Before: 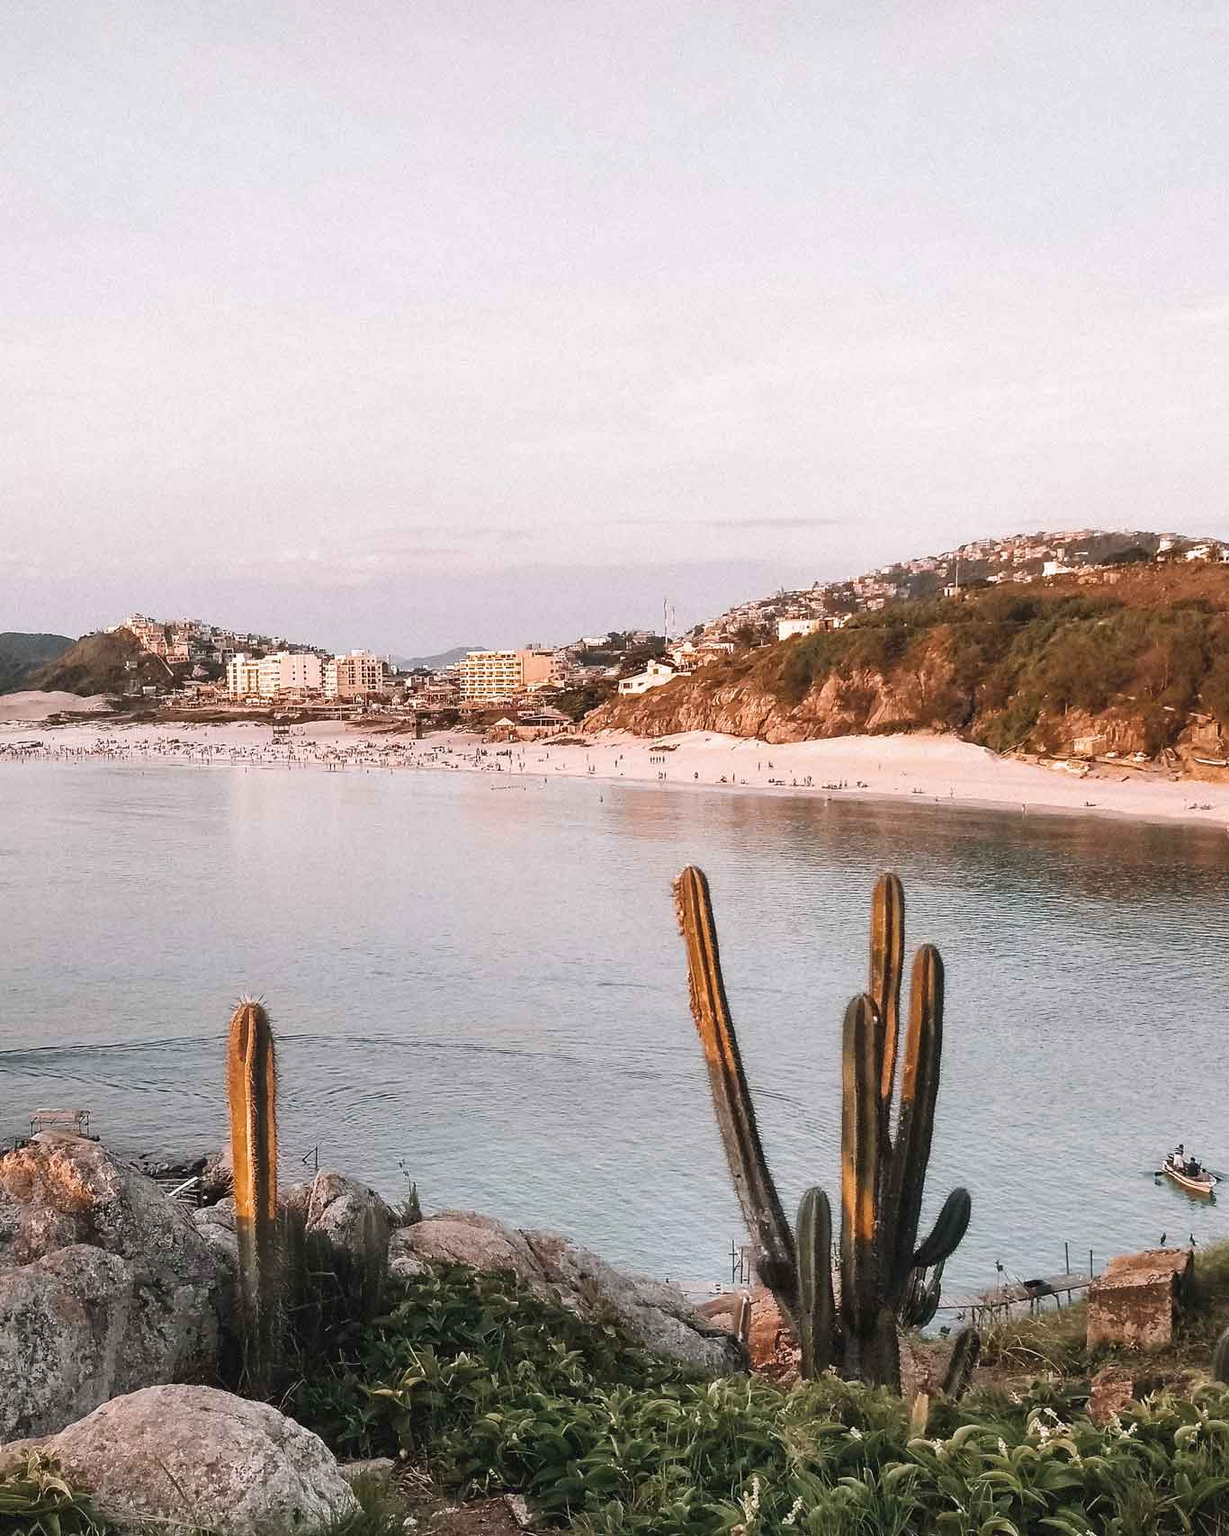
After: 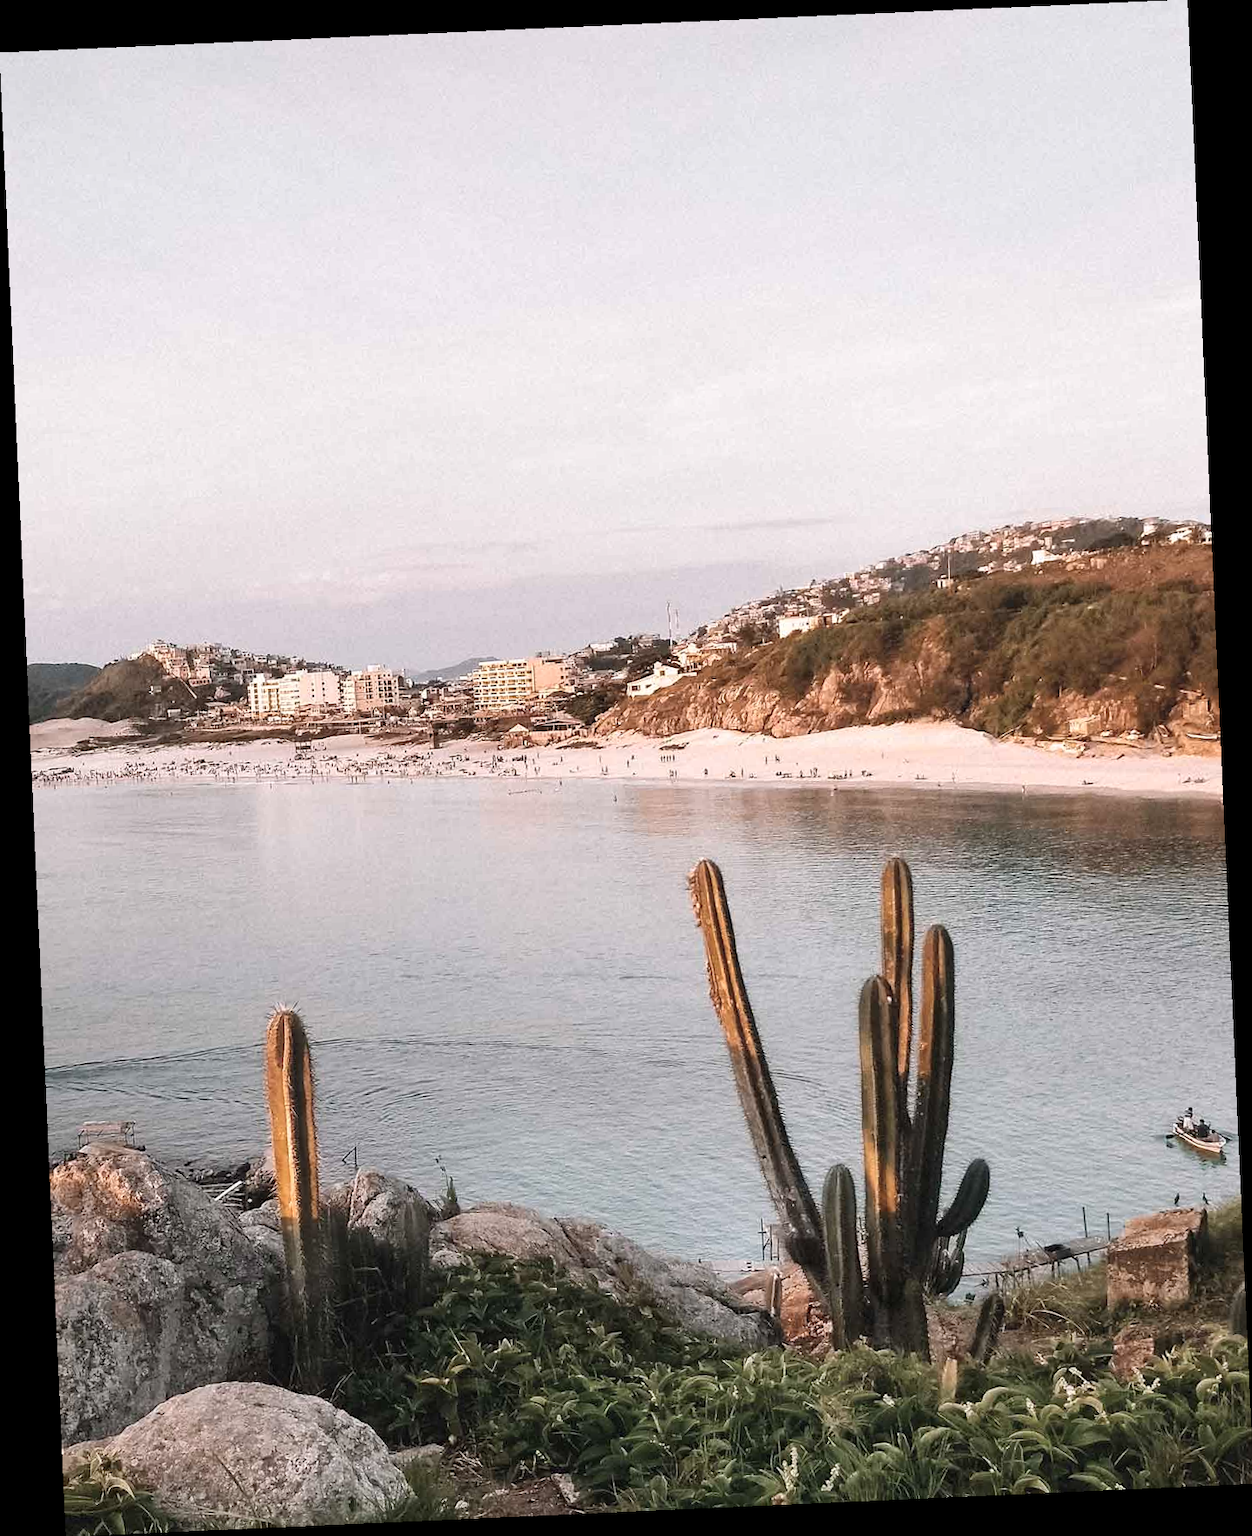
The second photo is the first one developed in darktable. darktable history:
contrast brightness saturation: contrast 0.01, saturation -0.05
tone equalizer: on, module defaults
rotate and perspective: rotation -2.56°, automatic cropping off
color zones: curves: ch0 [(0, 0.558) (0.143, 0.559) (0.286, 0.529) (0.429, 0.505) (0.571, 0.5) (0.714, 0.5) (0.857, 0.5) (1, 0.558)]; ch1 [(0, 0.469) (0.01, 0.469) (0.12, 0.446) (0.248, 0.469) (0.5, 0.5) (0.748, 0.5) (0.99, 0.469) (1, 0.469)]
